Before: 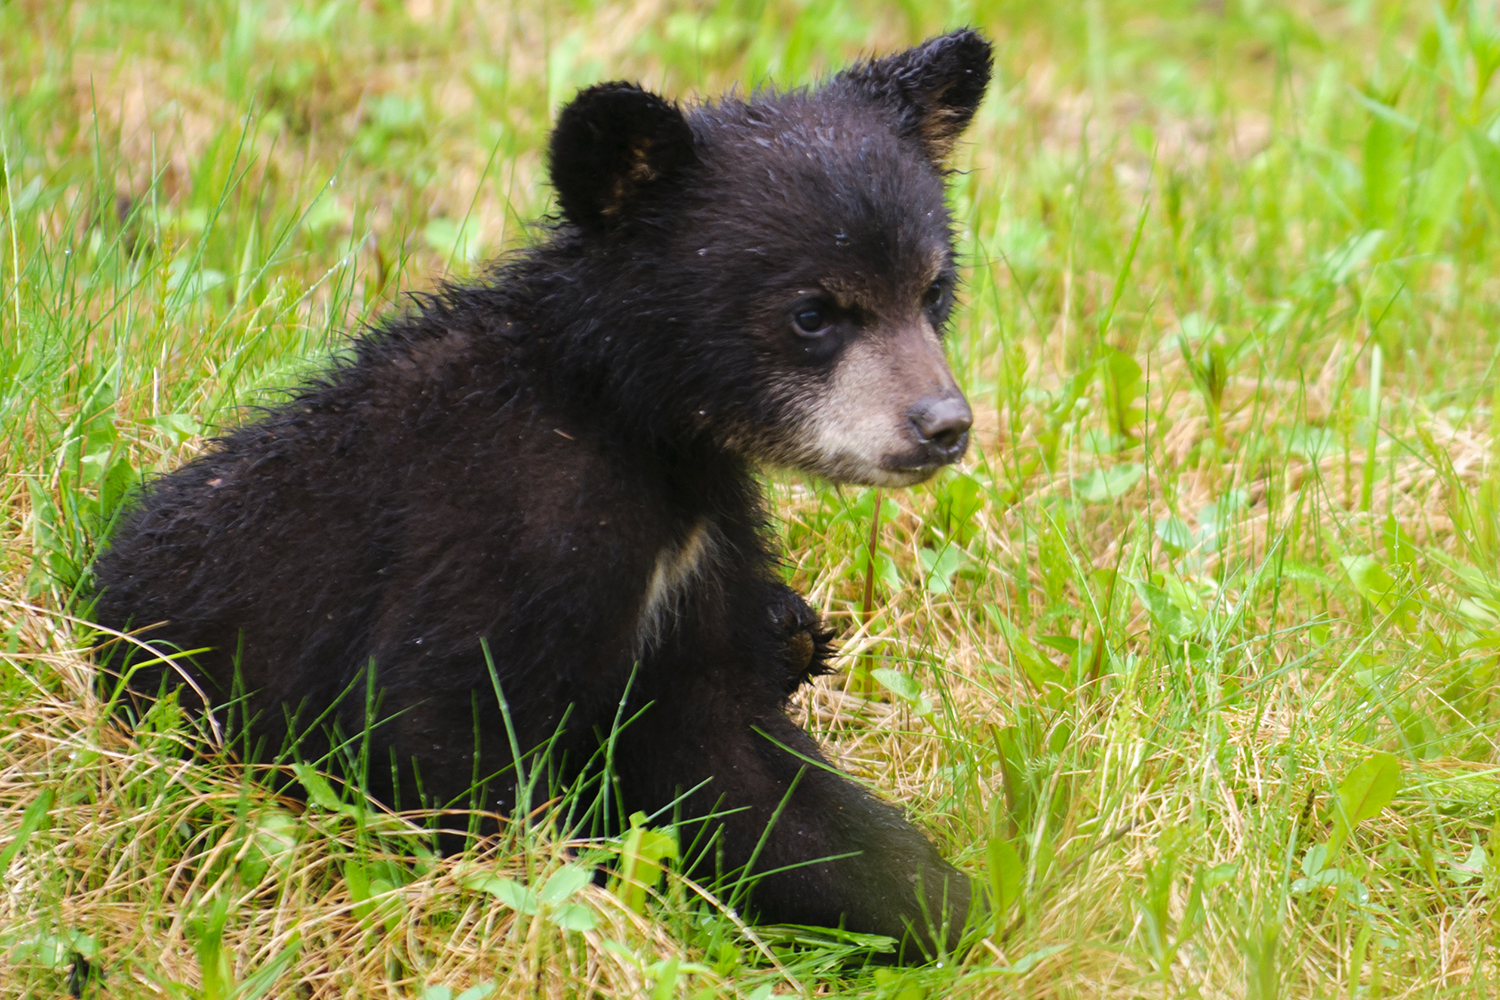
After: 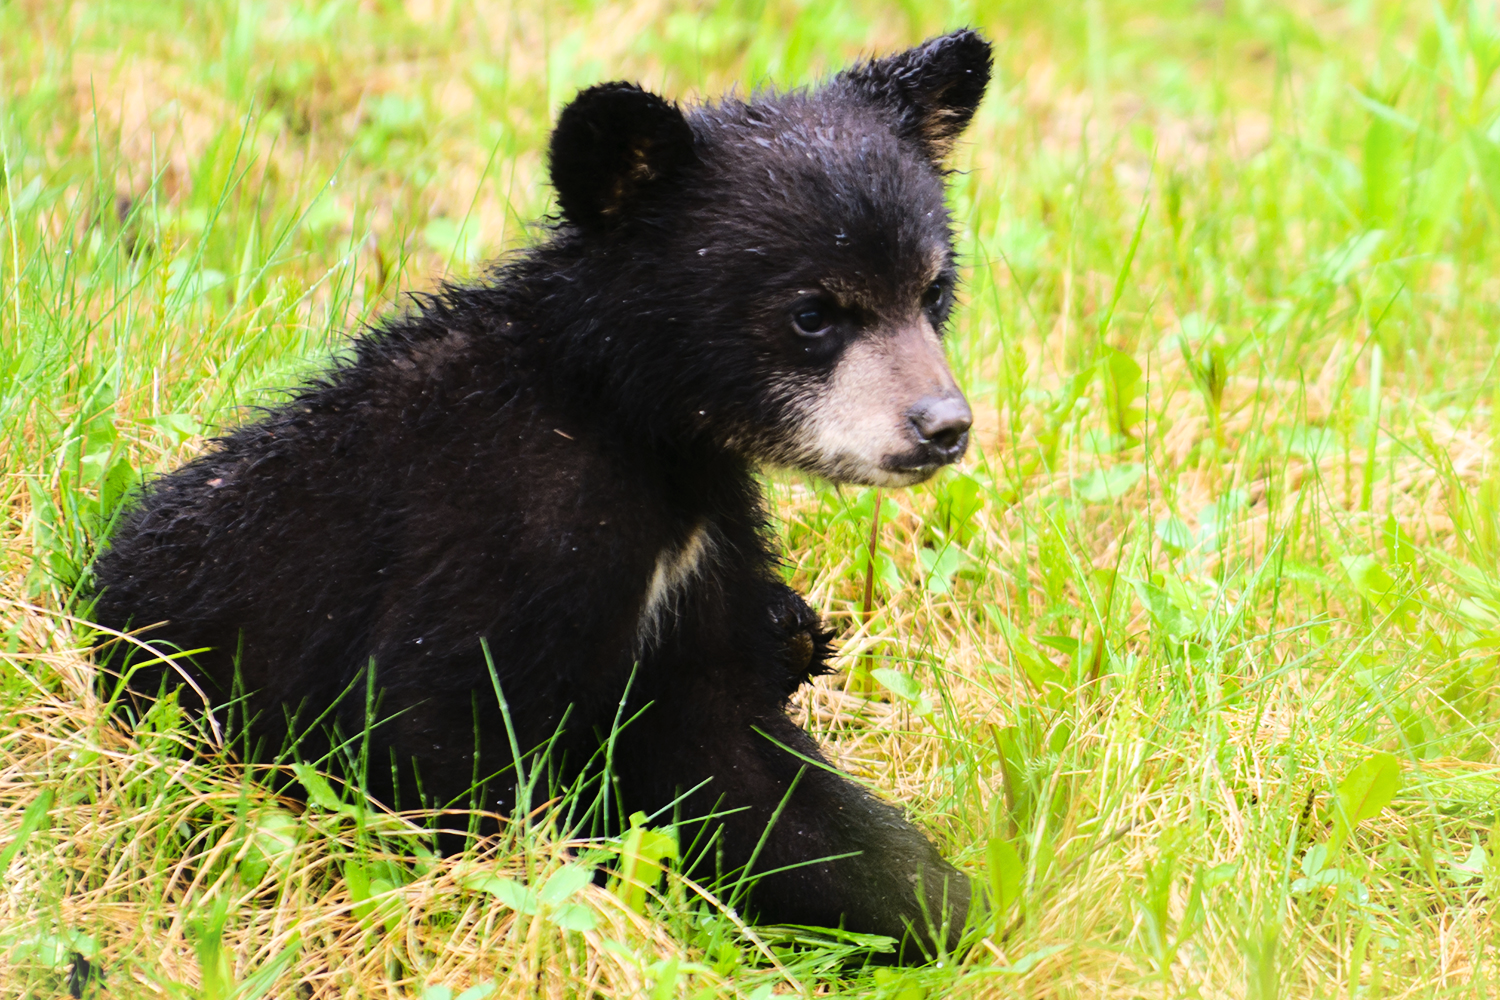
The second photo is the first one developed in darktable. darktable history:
base curve: curves: ch0 [(0, 0) (0.036, 0.025) (0.121, 0.166) (0.206, 0.329) (0.605, 0.79) (1, 1)]
vignetting: fall-off start 100.57%, brightness 0.057, saturation 0.002, width/height ratio 1.311
